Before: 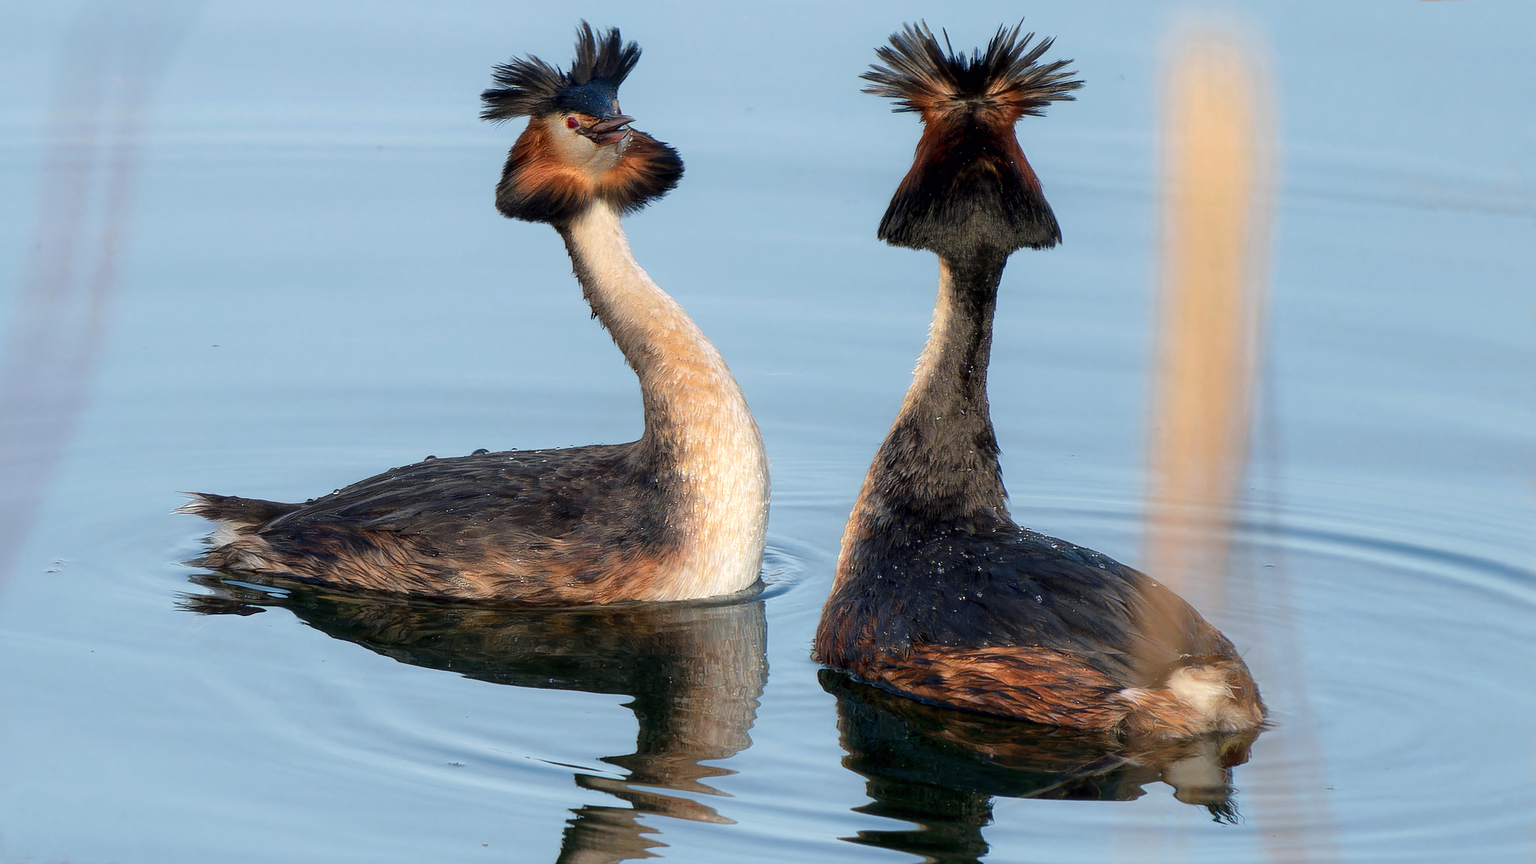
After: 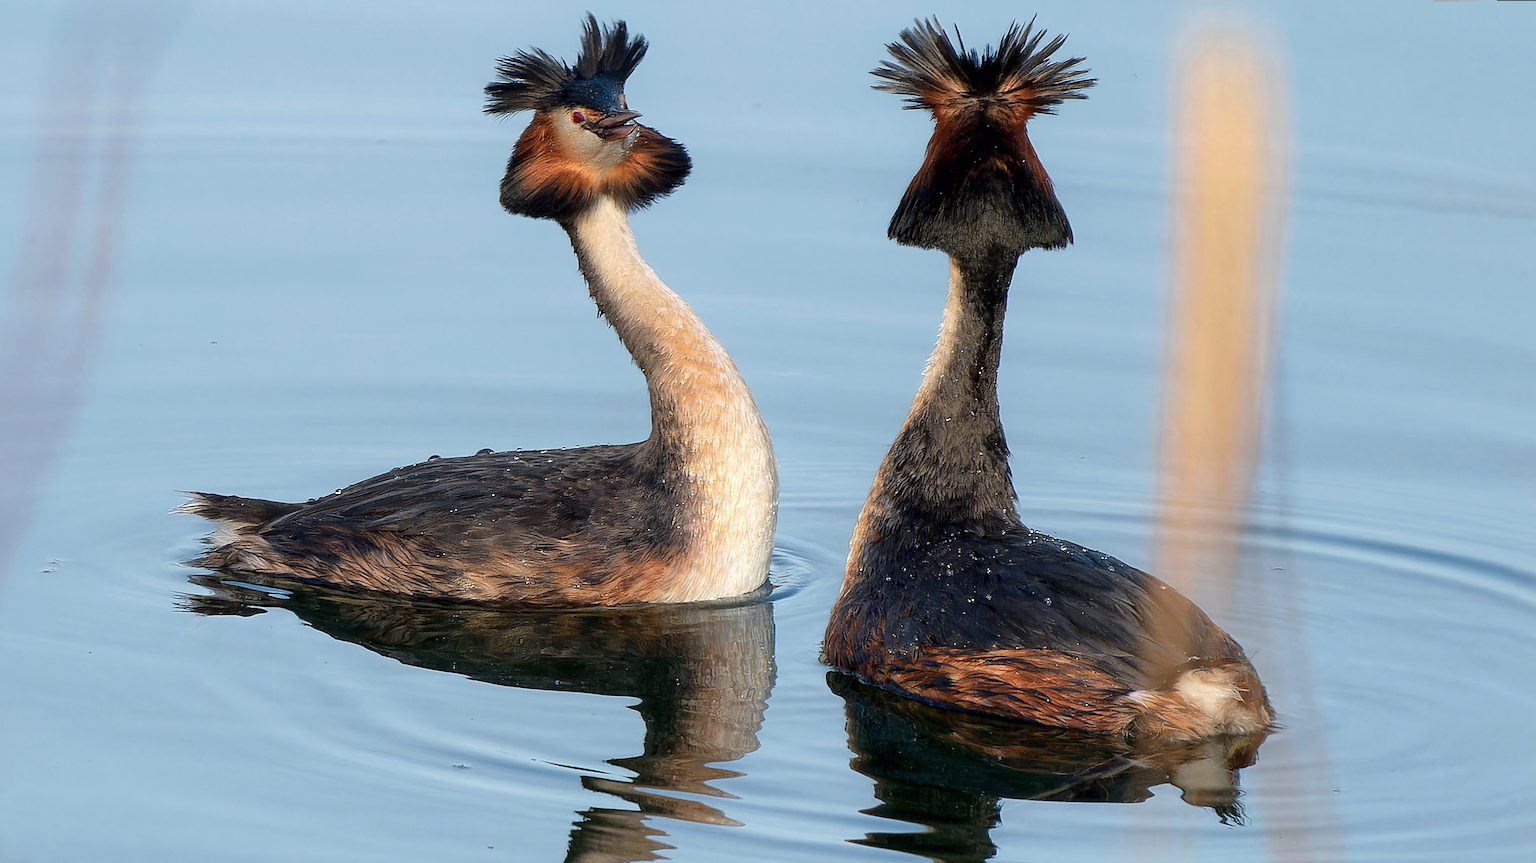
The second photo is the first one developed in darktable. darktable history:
sharpen: on, module defaults
rotate and perspective: rotation 0.174°, lens shift (vertical) 0.013, lens shift (horizontal) 0.019, shear 0.001, automatic cropping original format, crop left 0.007, crop right 0.991, crop top 0.016, crop bottom 0.997
